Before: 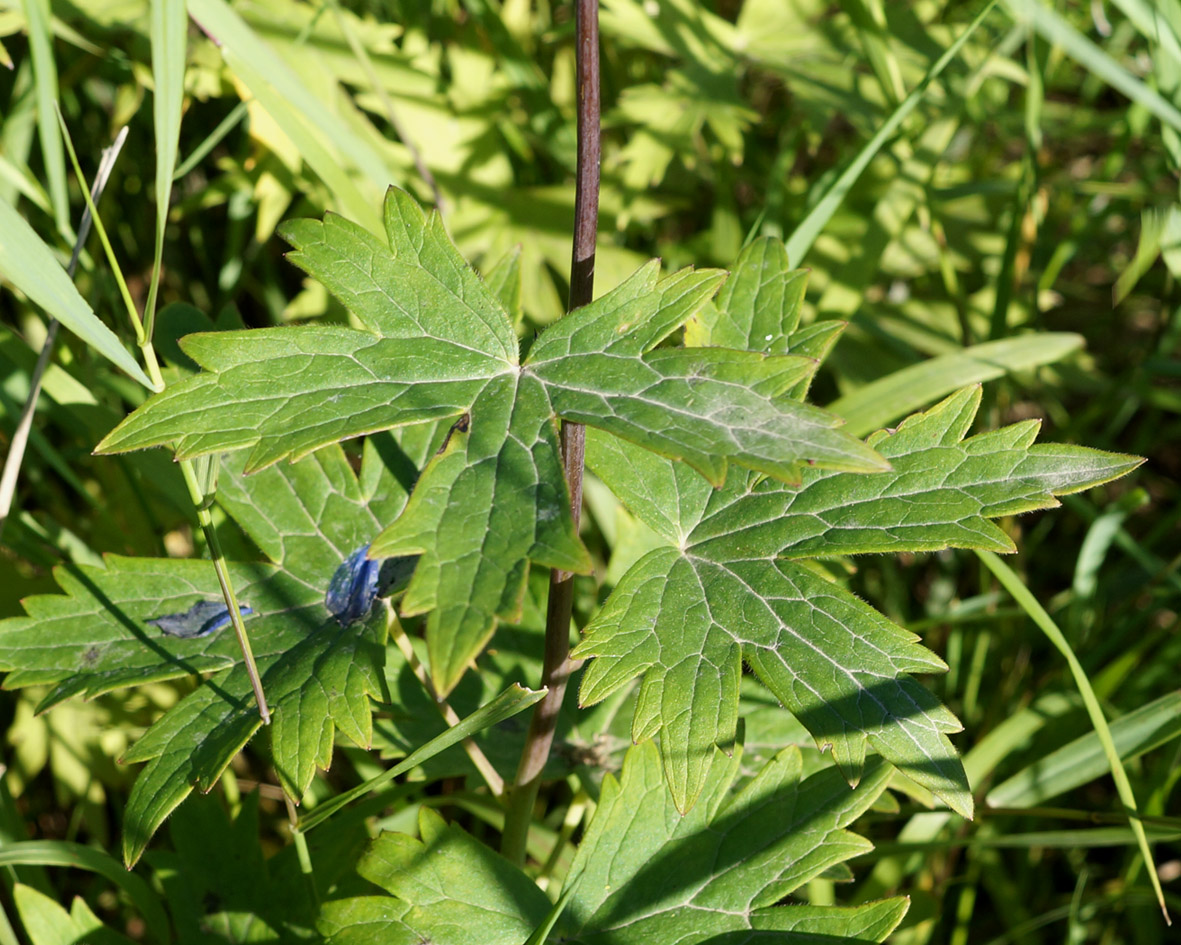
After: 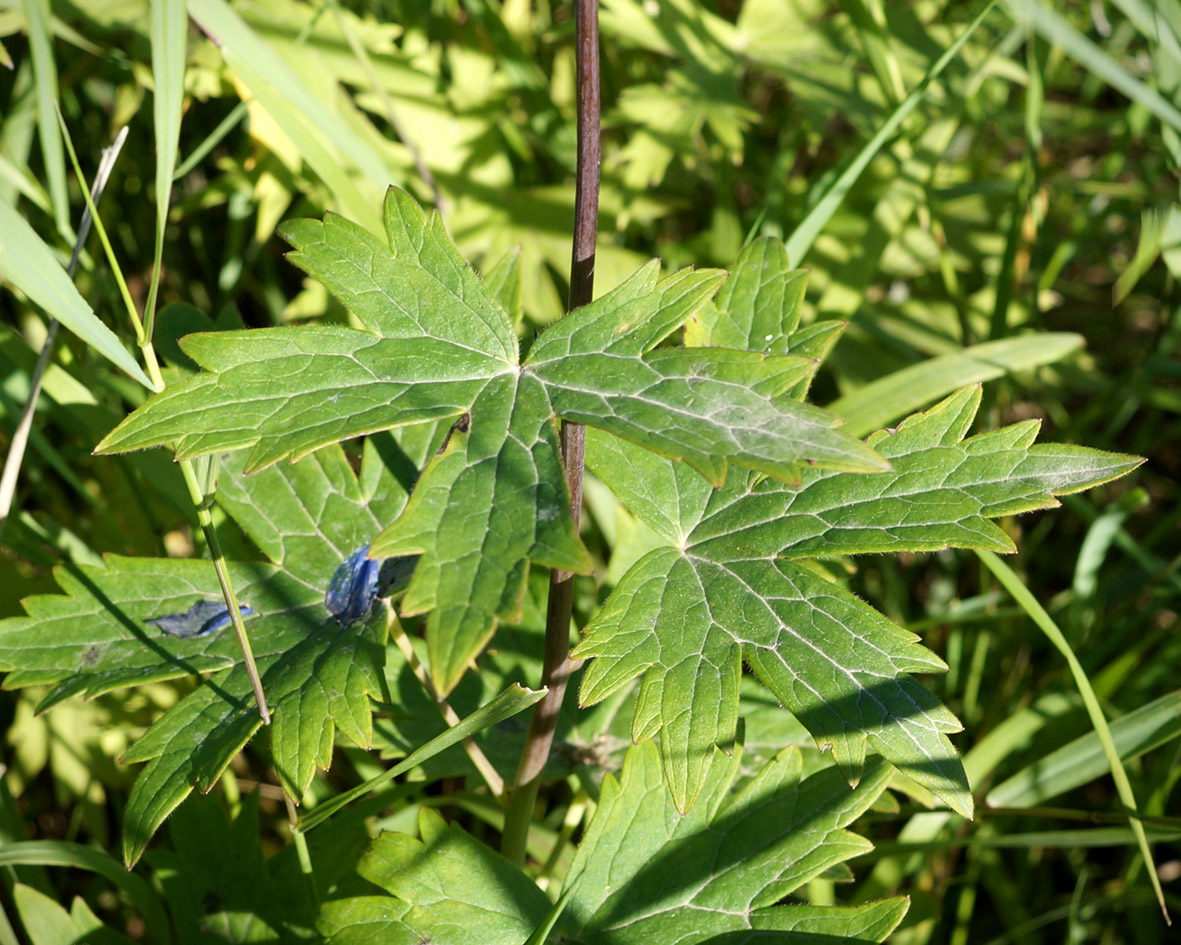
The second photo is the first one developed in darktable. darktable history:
exposure: exposure 0.131 EV, compensate highlight preservation false
vignetting: fall-off start 97.23%, saturation -0.024, center (-0.033, -0.042), width/height ratio 1.179, unbound false
